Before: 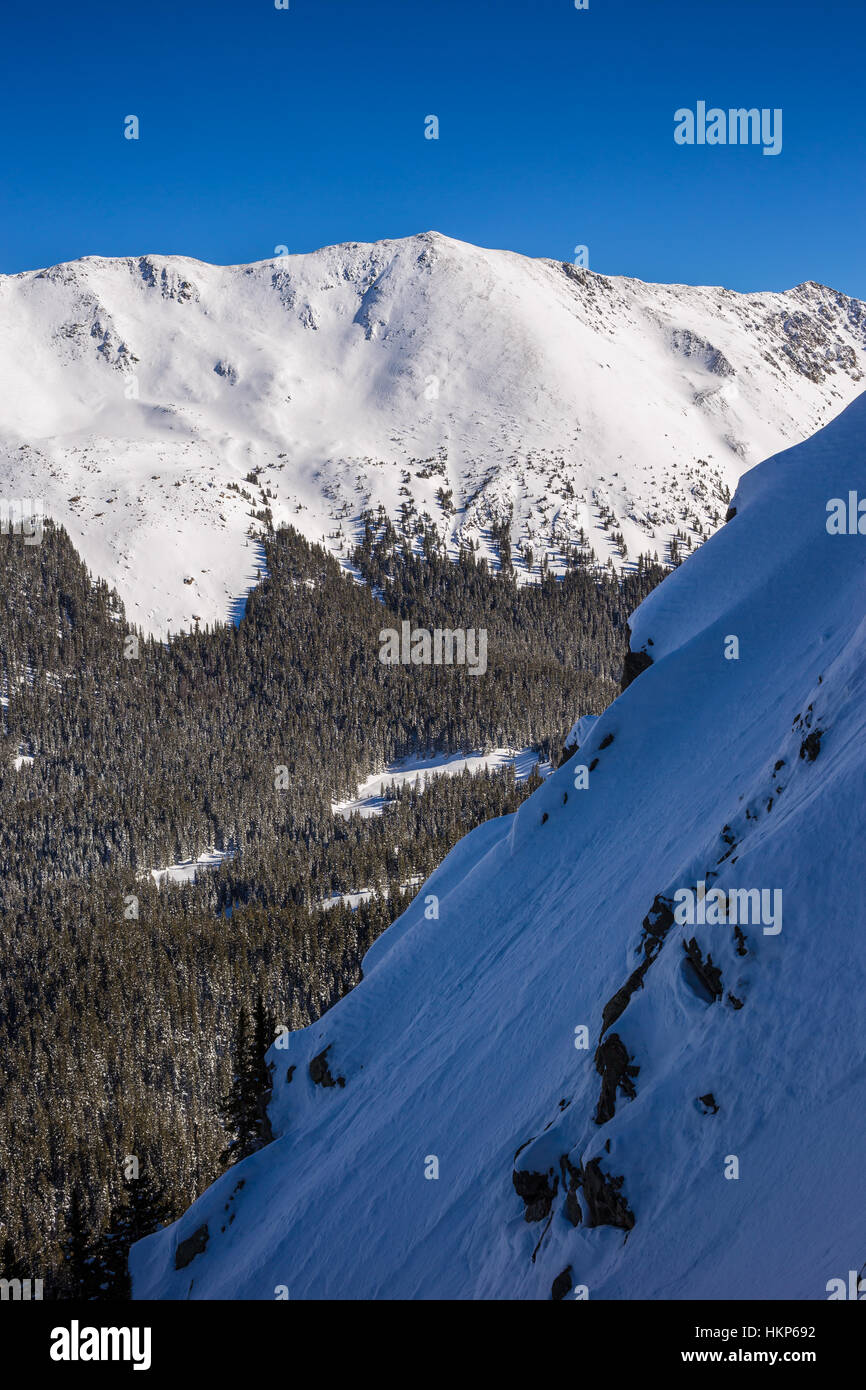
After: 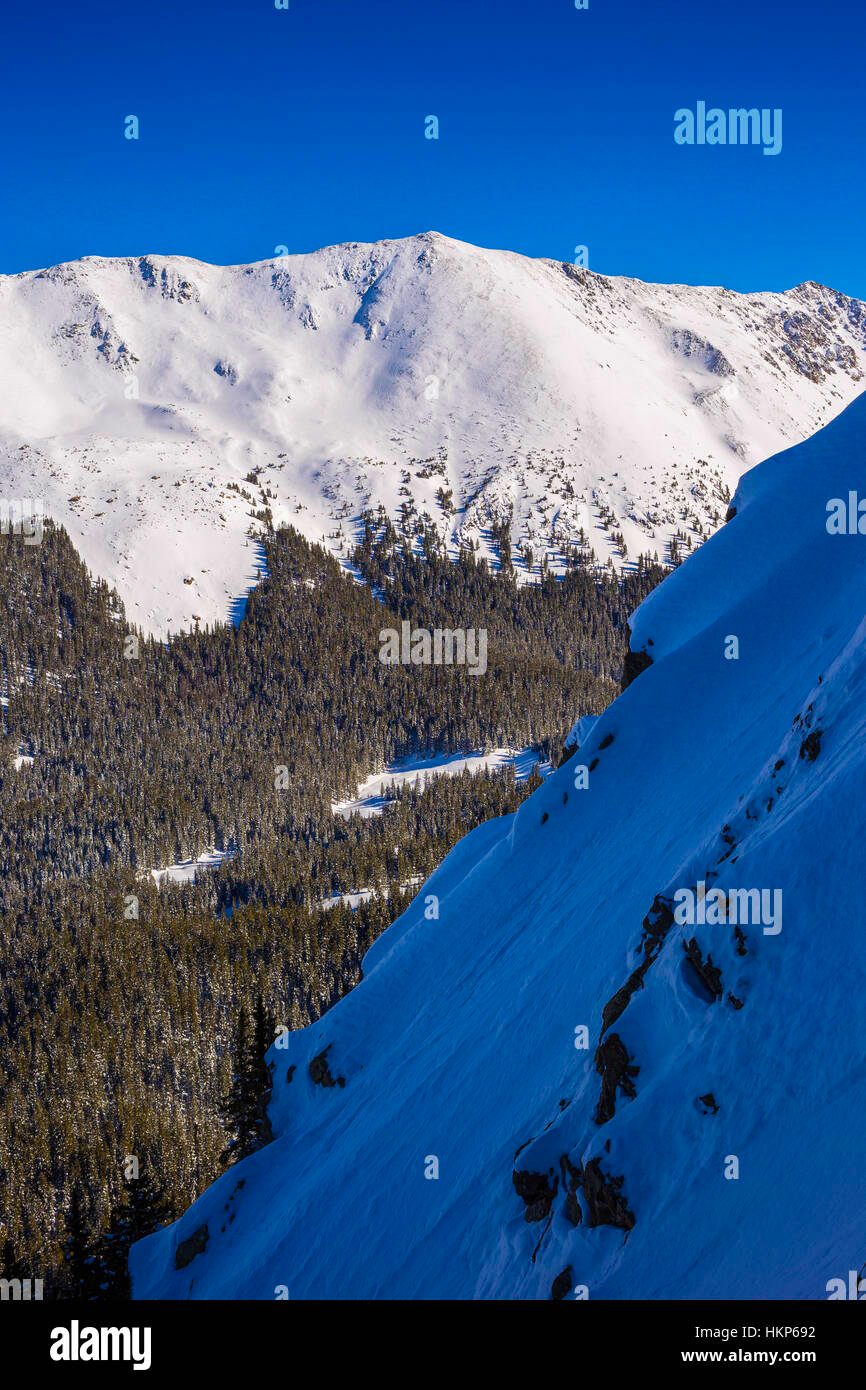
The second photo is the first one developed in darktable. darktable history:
velvia: strength 51.31%, mid-tones bias 0.504
